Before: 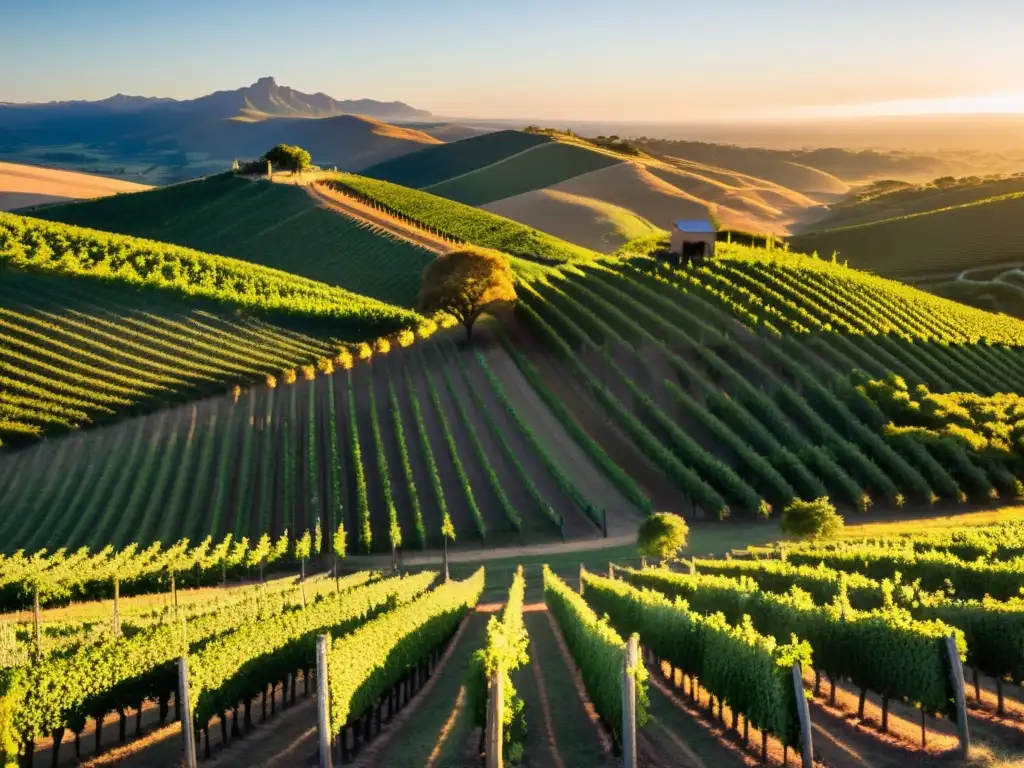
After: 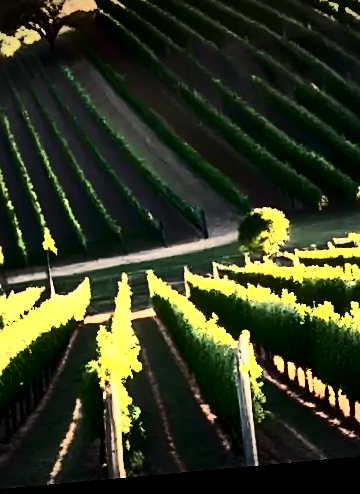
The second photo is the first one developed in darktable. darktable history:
crop: left 40.878%, top 39.176%, right 25.993%, bottom 3.081%
sharpen: on, module defaults
tone equalizer: -8 EV -0.417 EV, -7 EV -0.389 EV, -6 EV -0.333 EV, -5 EV -0.222 EV, -3 EV 0.222 EV, -2 EV 0.333 EV, -1 EV 0.389 EV, +0 EV 0.417 EV, edges refinement/feathering 500, mask exposure compensation -1.57 EV, preserve details no
contrast brightness saturation: contrast 0.5, saturation -0.1
rotate and perspective: rotation -5.2°, automatic cropping off
exposure: black level correction 0, exposure 0.5 EV, compensate exposure bias true, compensate highlight preservation false
vignetting: fall-off radius 100%, width/height ratio 1.337
shadows and highlights: shadows 20.91, highlights -35.45, soften with gaussian
